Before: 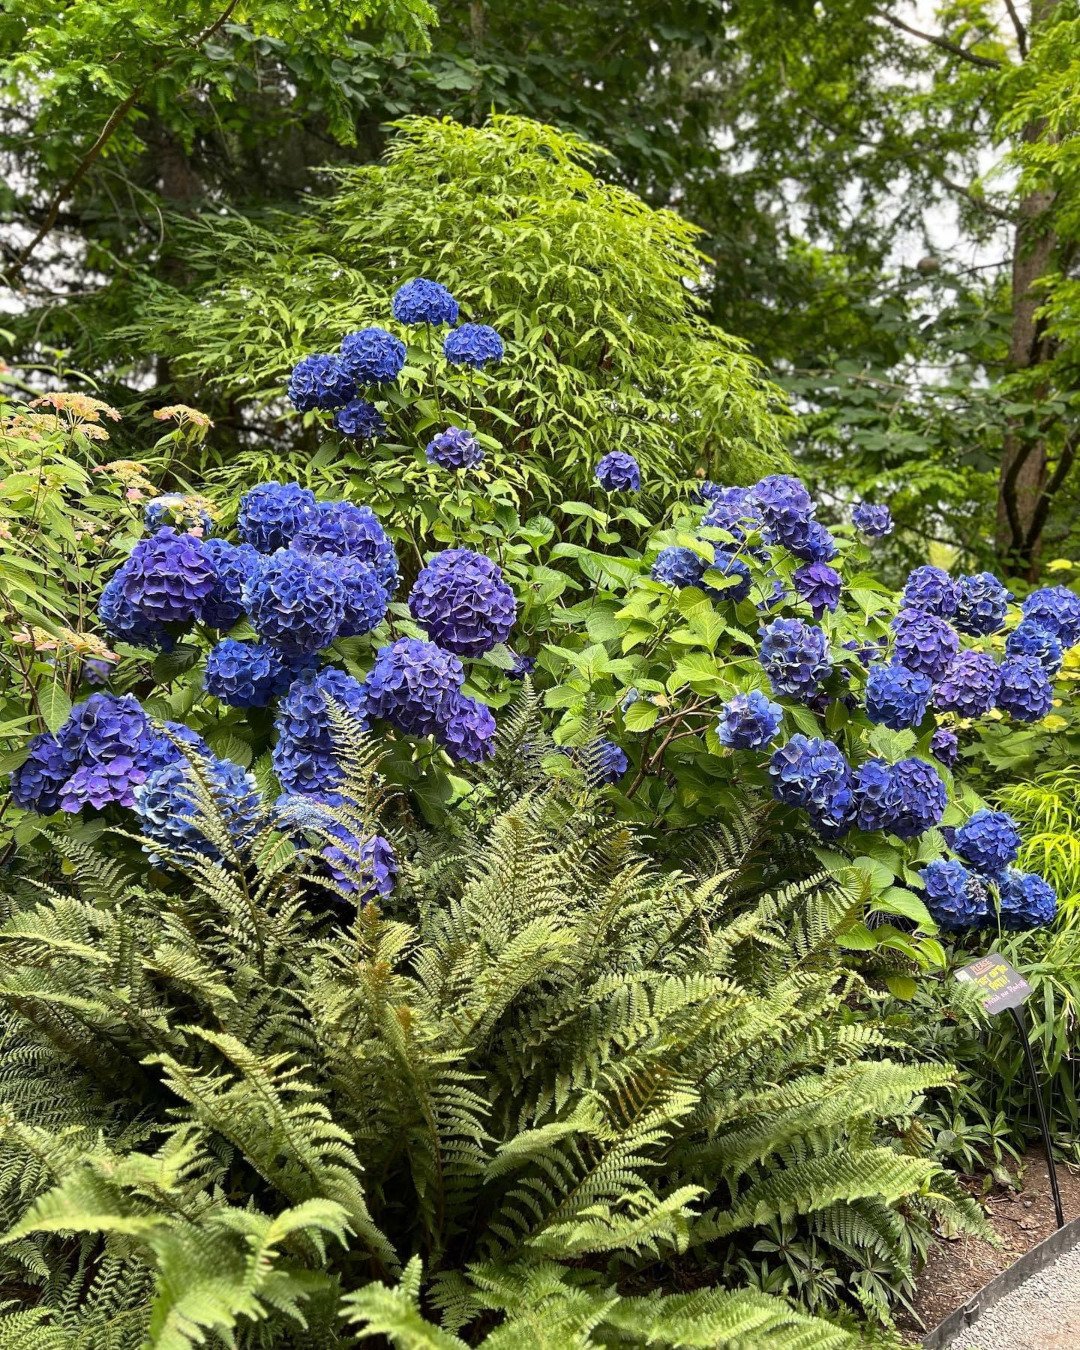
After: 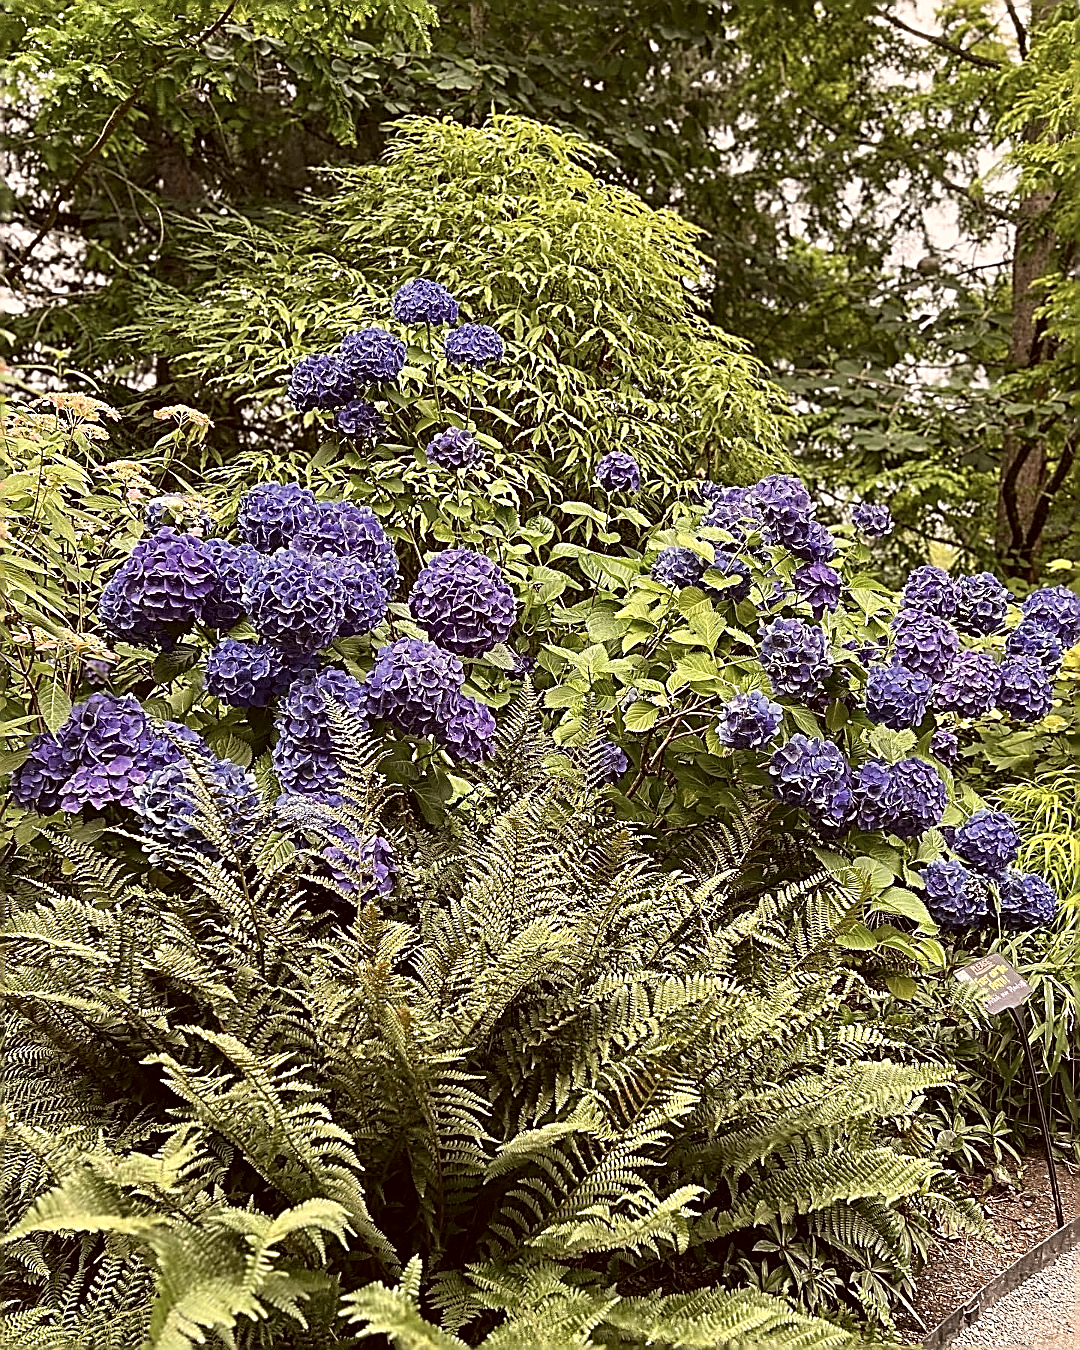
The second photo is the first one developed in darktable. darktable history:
sharpen: amount 1.85
contrast brightness saturation: contrast 0.055, brightness -0.008, saturation -0.239
color correction: highlights a* 6.51, highlights b* 8.25, shadows a* 6.03, shadows b* 7.31, saturation 0.928
